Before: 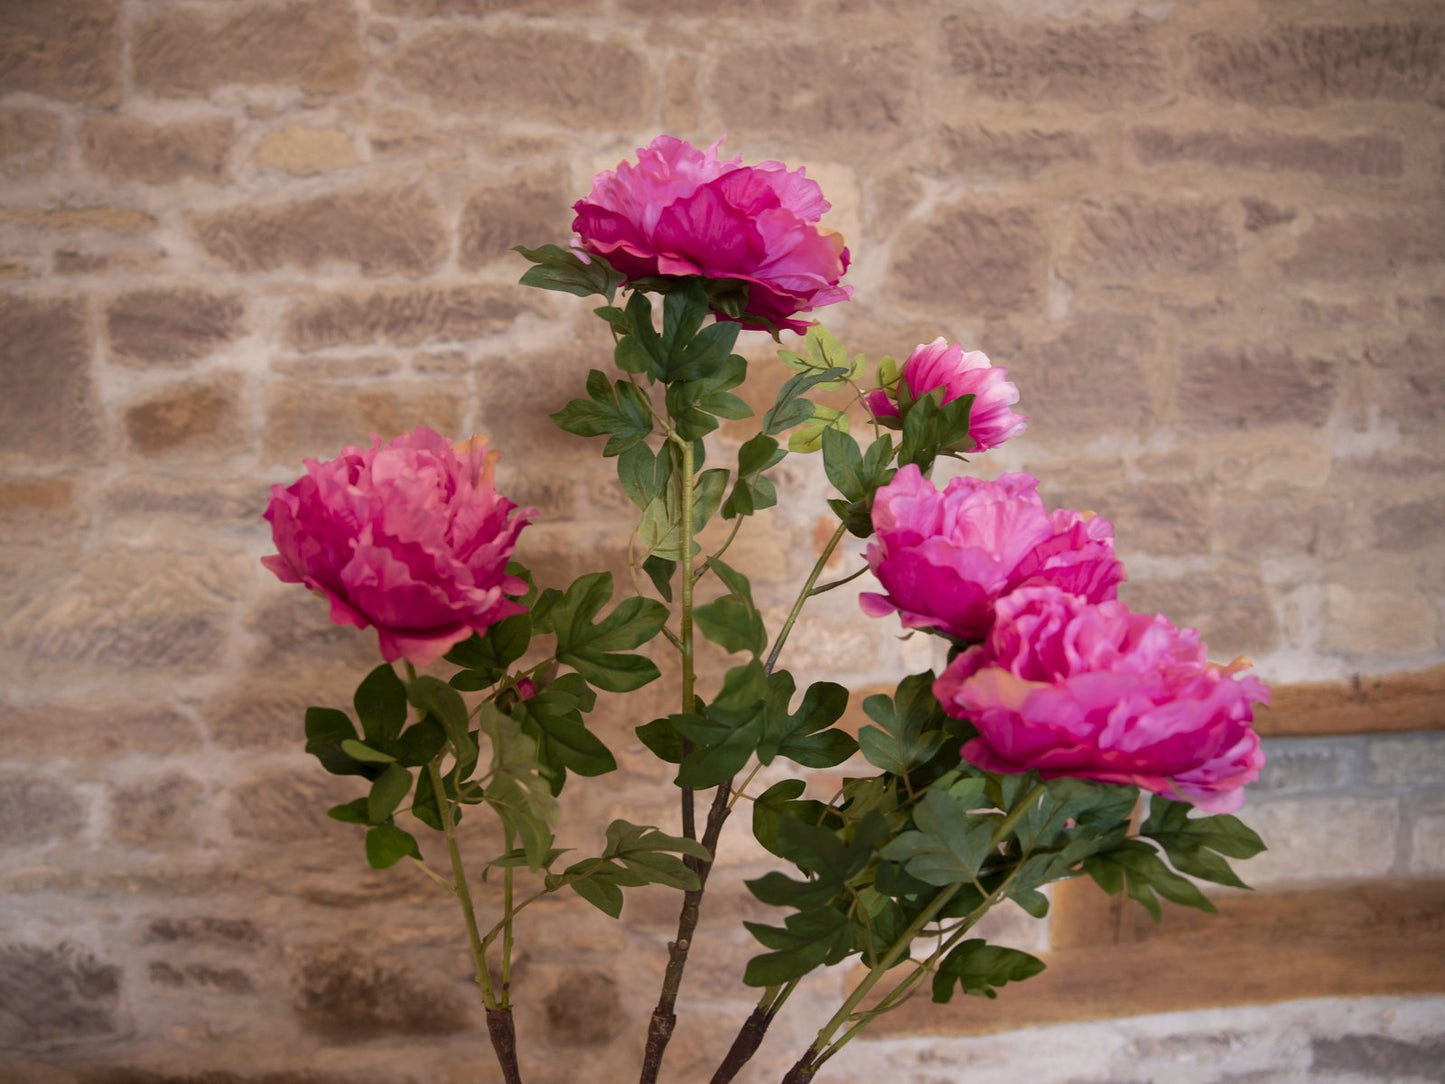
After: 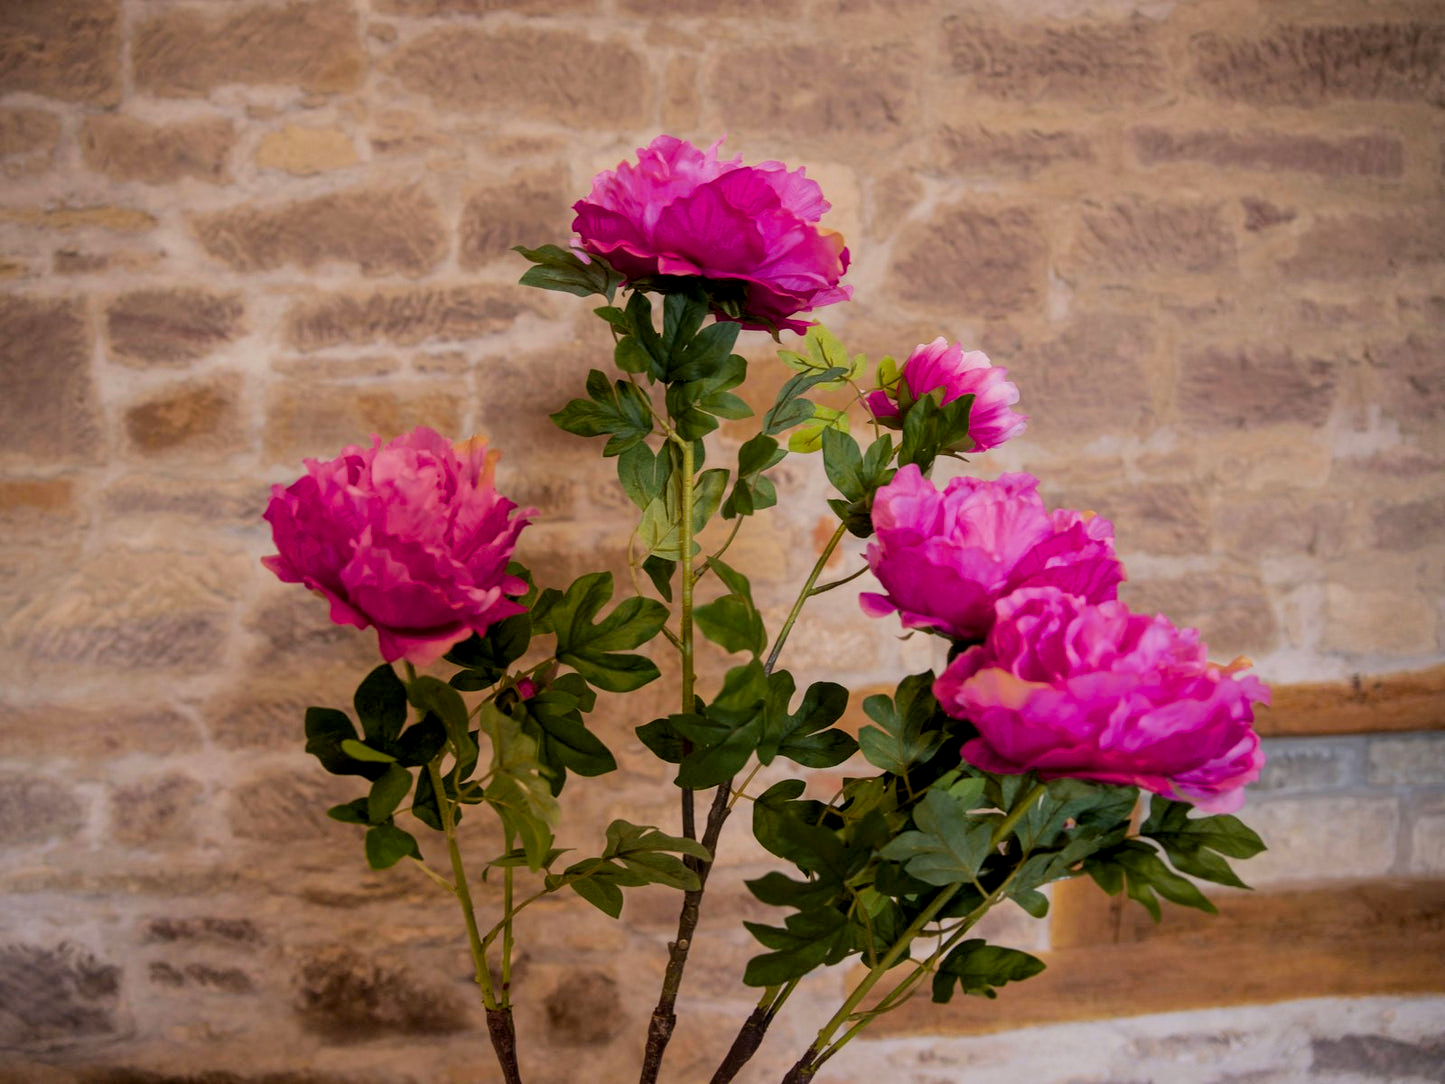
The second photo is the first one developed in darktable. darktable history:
filmic rgb: black relative exposure -7.48 EV, white relative exposure 4.83 EV, hardness 3.4, color science v6 (2022)
local contrast: on, module defaults
color balance rgb: perceptual saturation grading › global saturation 25%, global vibrance 20%
tone equalizer: on, module defaults
